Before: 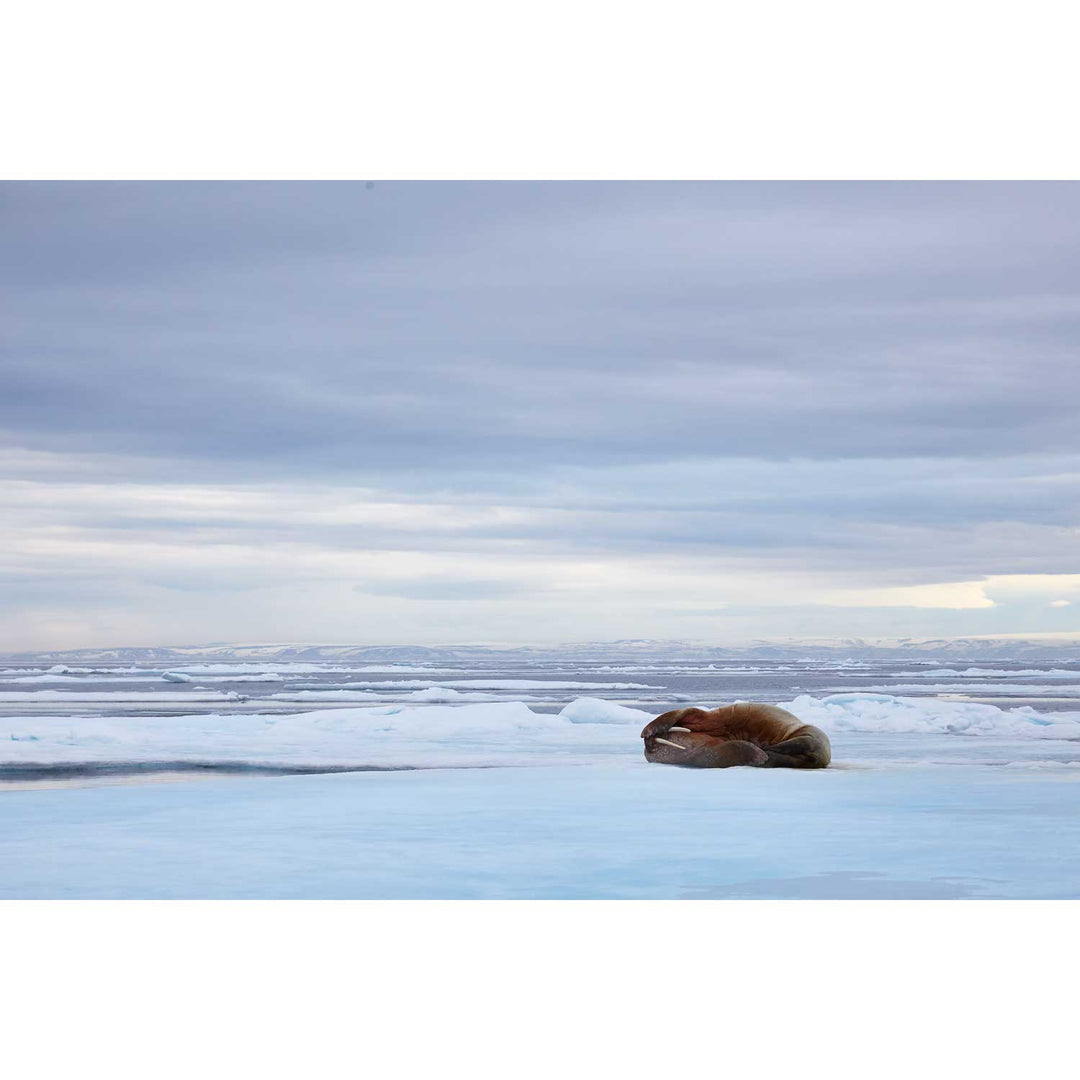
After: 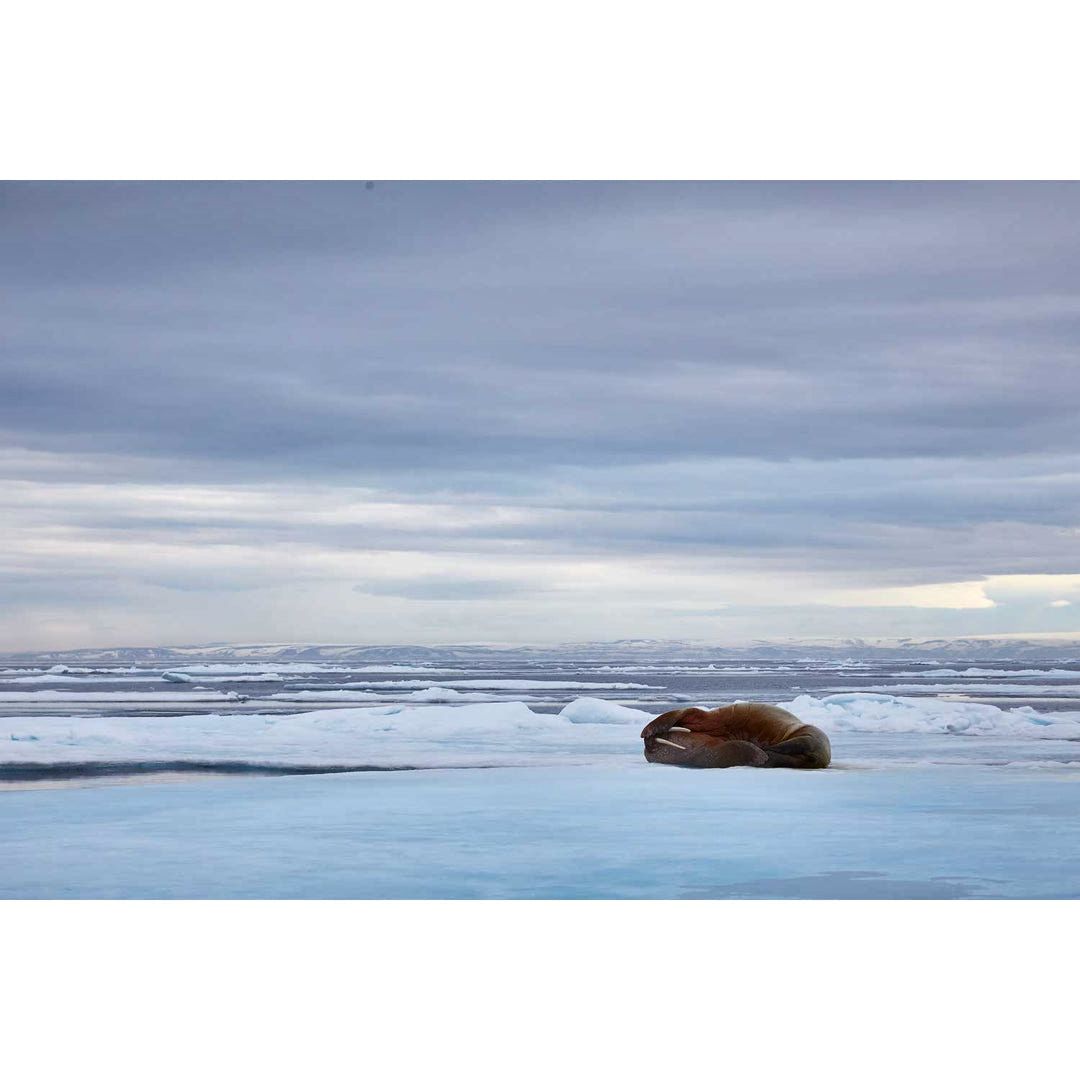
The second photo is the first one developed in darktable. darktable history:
haze removal: compatibility mode true, adaptive false
shadows and highlights: white point adjustment 1, soften with gaussian
